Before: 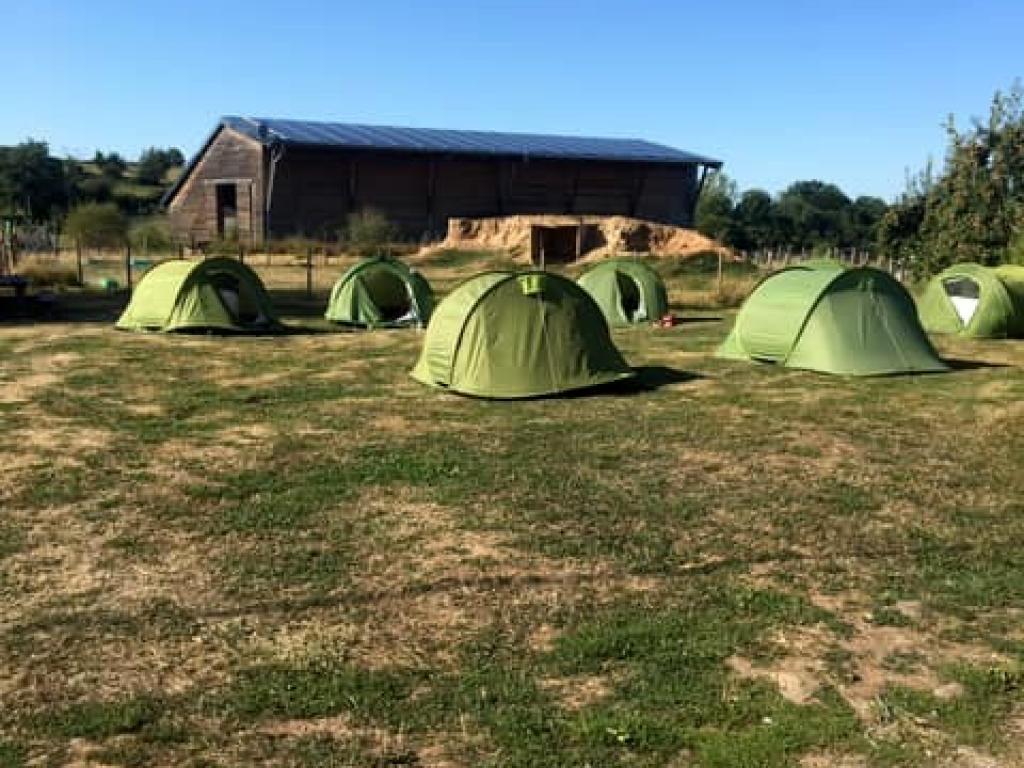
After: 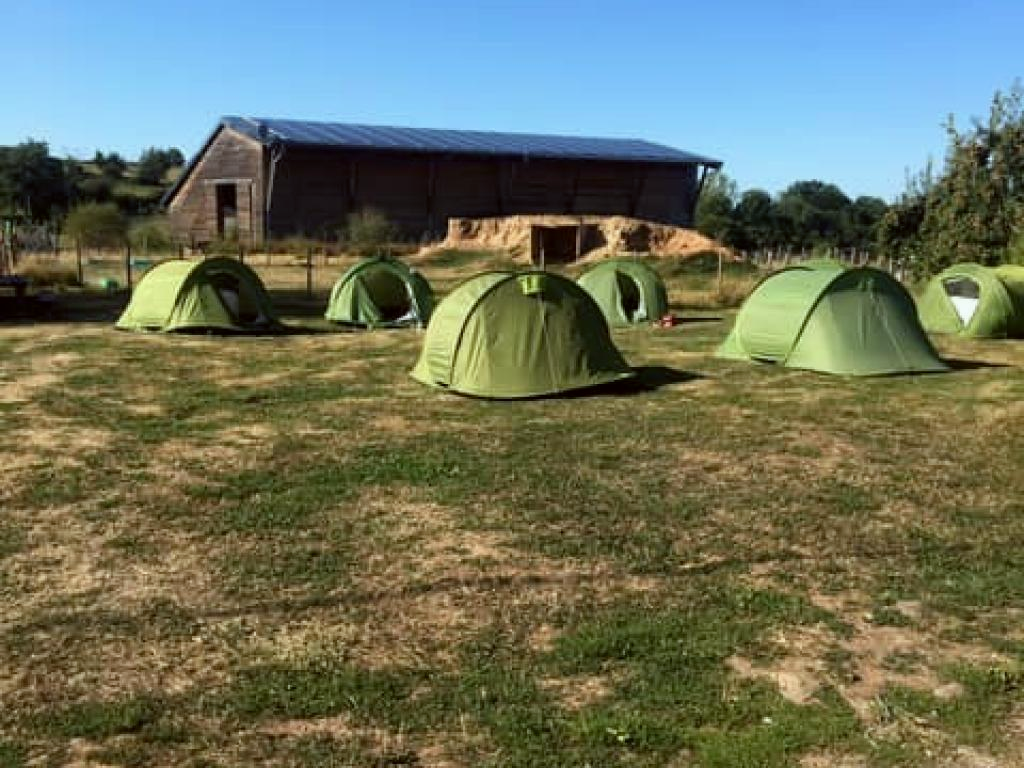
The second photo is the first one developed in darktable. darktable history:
color correction: highlights a* -2.73, highlights b* -2.09, shadows a* 2.41, shadows b* 2.73
exposure: exposure -0.072 EV, compensate highlight preservation false
